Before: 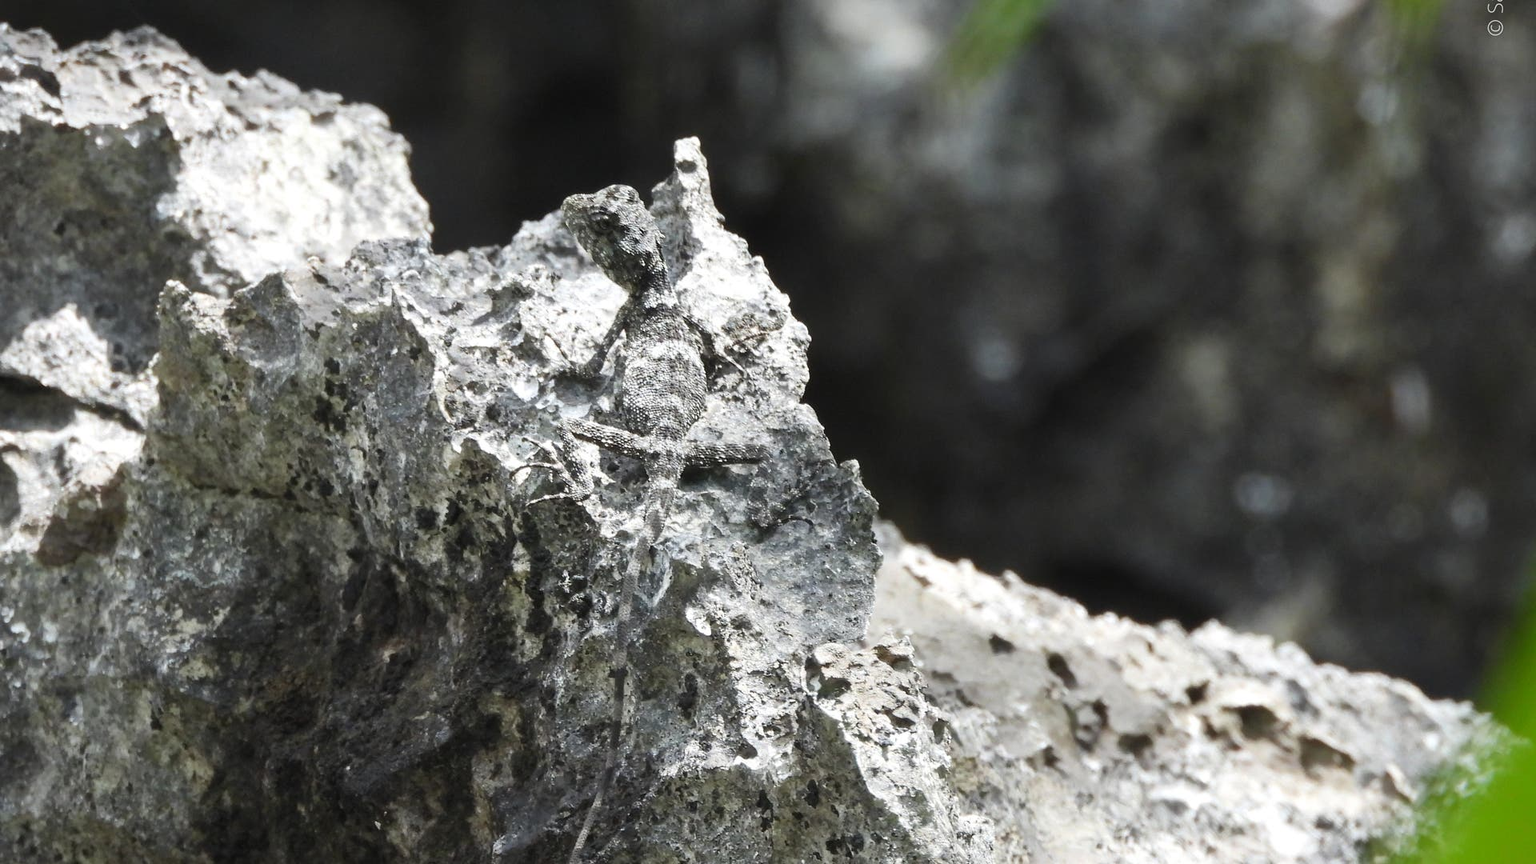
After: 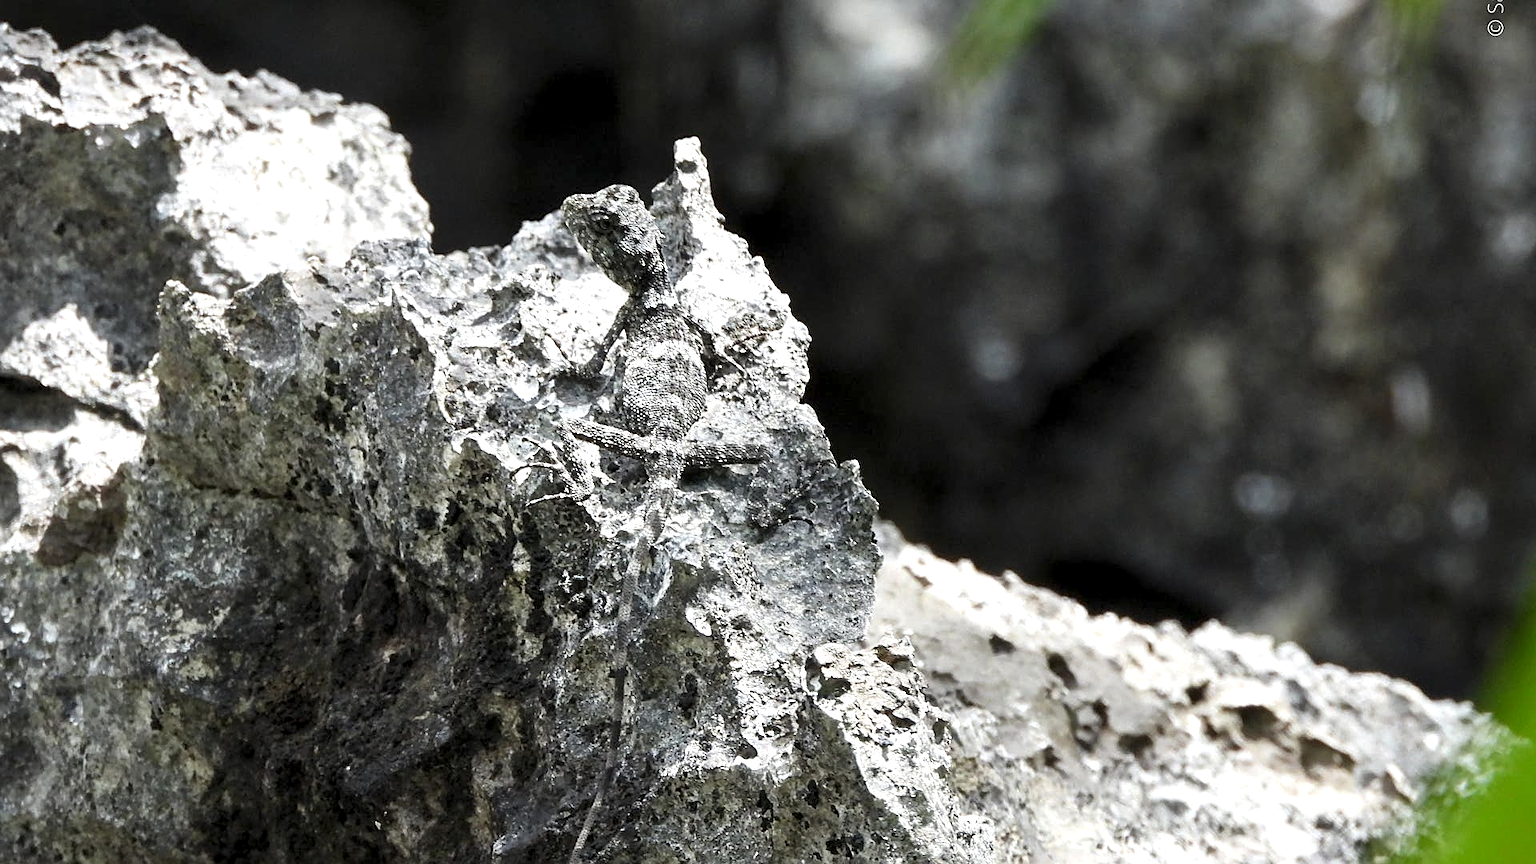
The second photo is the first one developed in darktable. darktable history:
sharpen: on, module defaults
local contrast: highlights 123%, shadows 126%, detail 140%, midtone range 0.254
